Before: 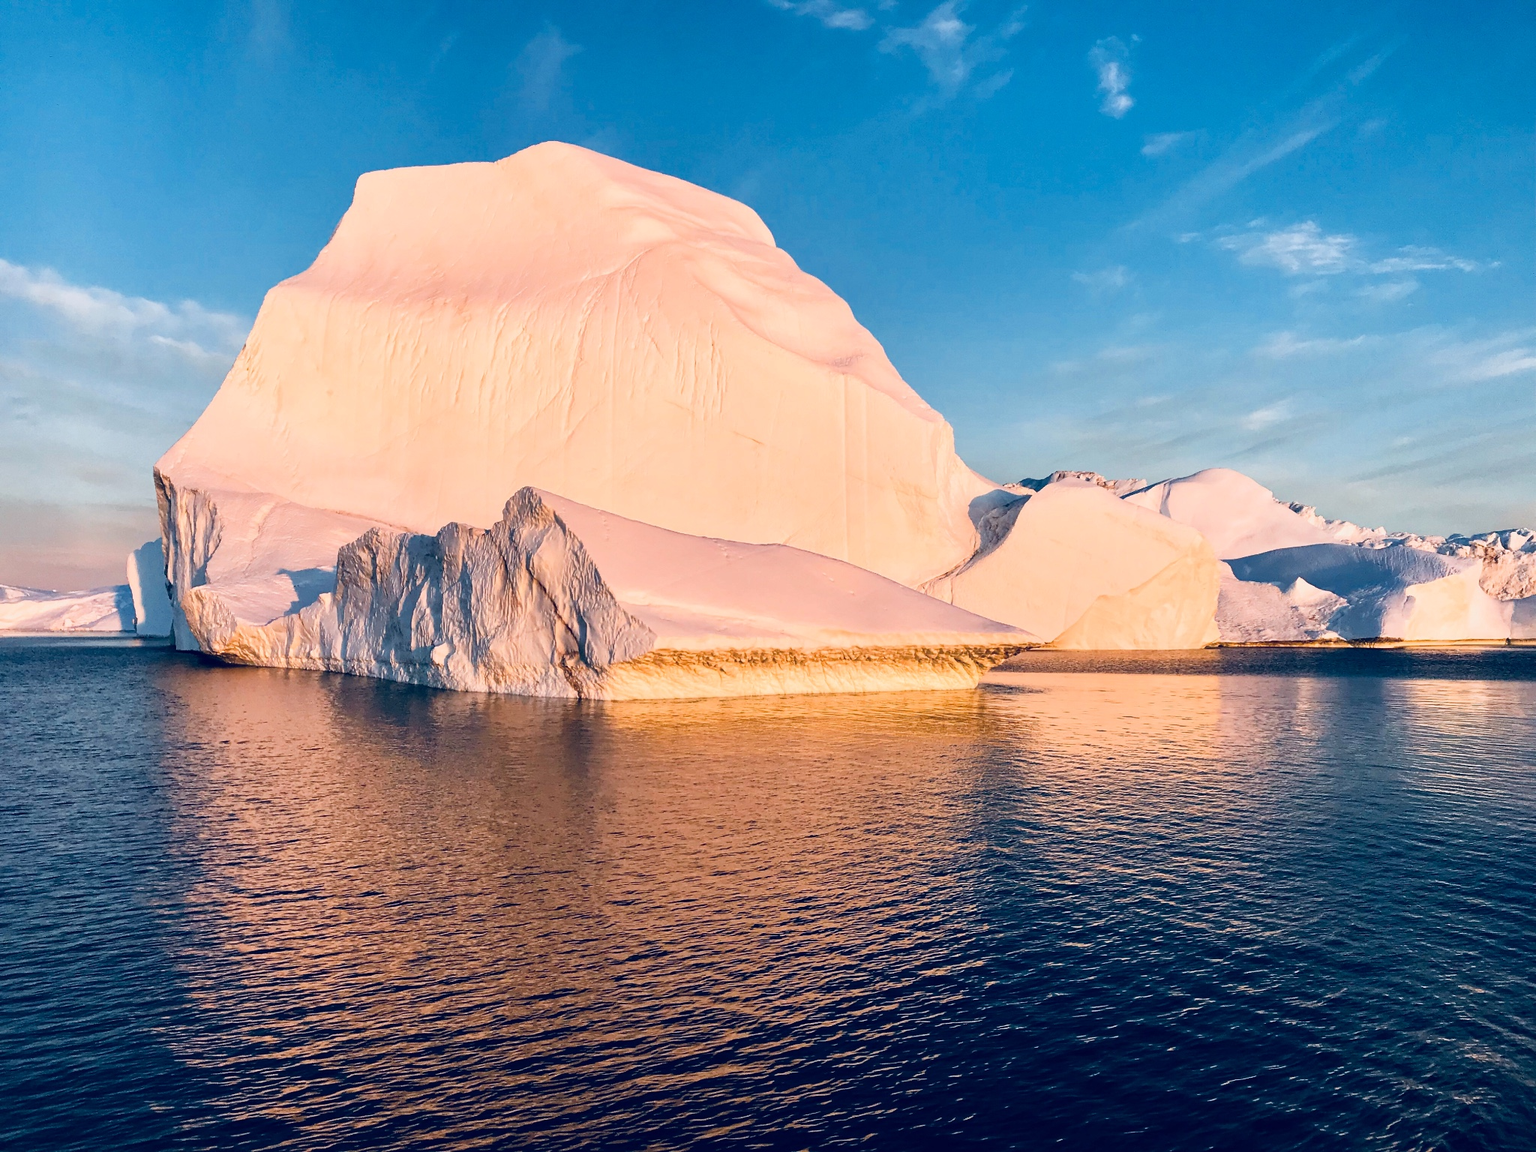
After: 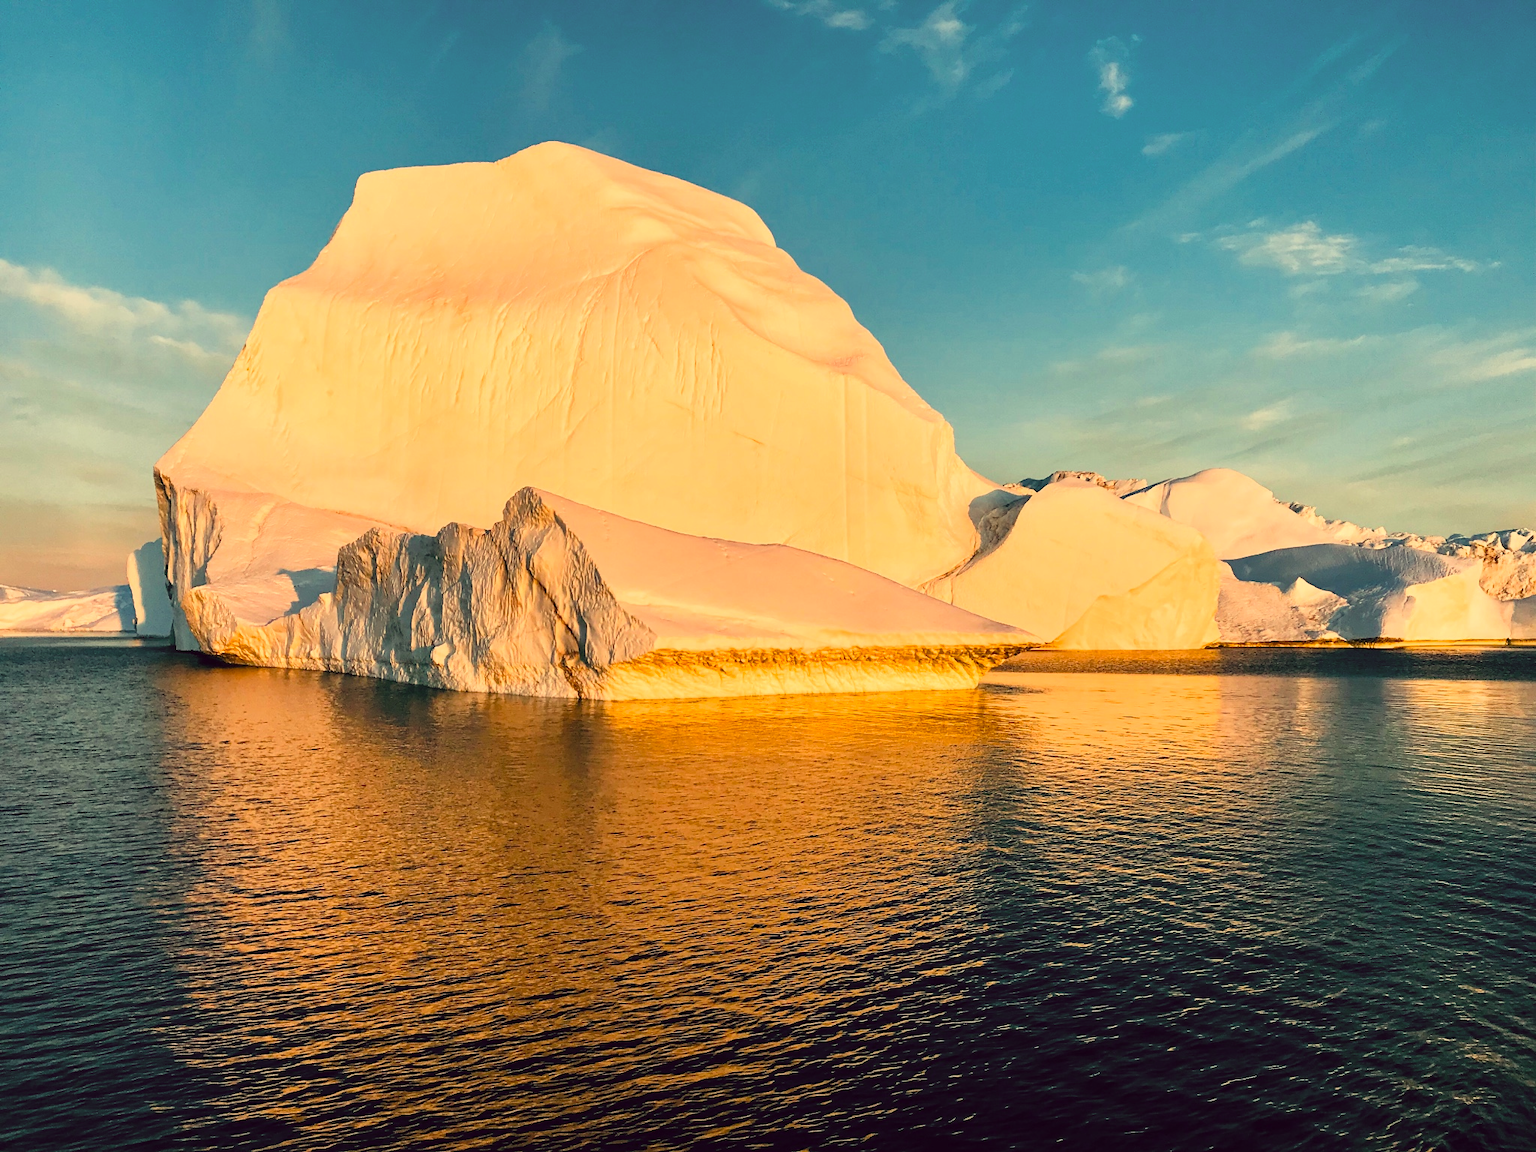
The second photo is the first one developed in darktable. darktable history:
color correction: highlights a* 0.129, highlights b* 29.64, shadows a* -0.216, shadows b* 21.47
